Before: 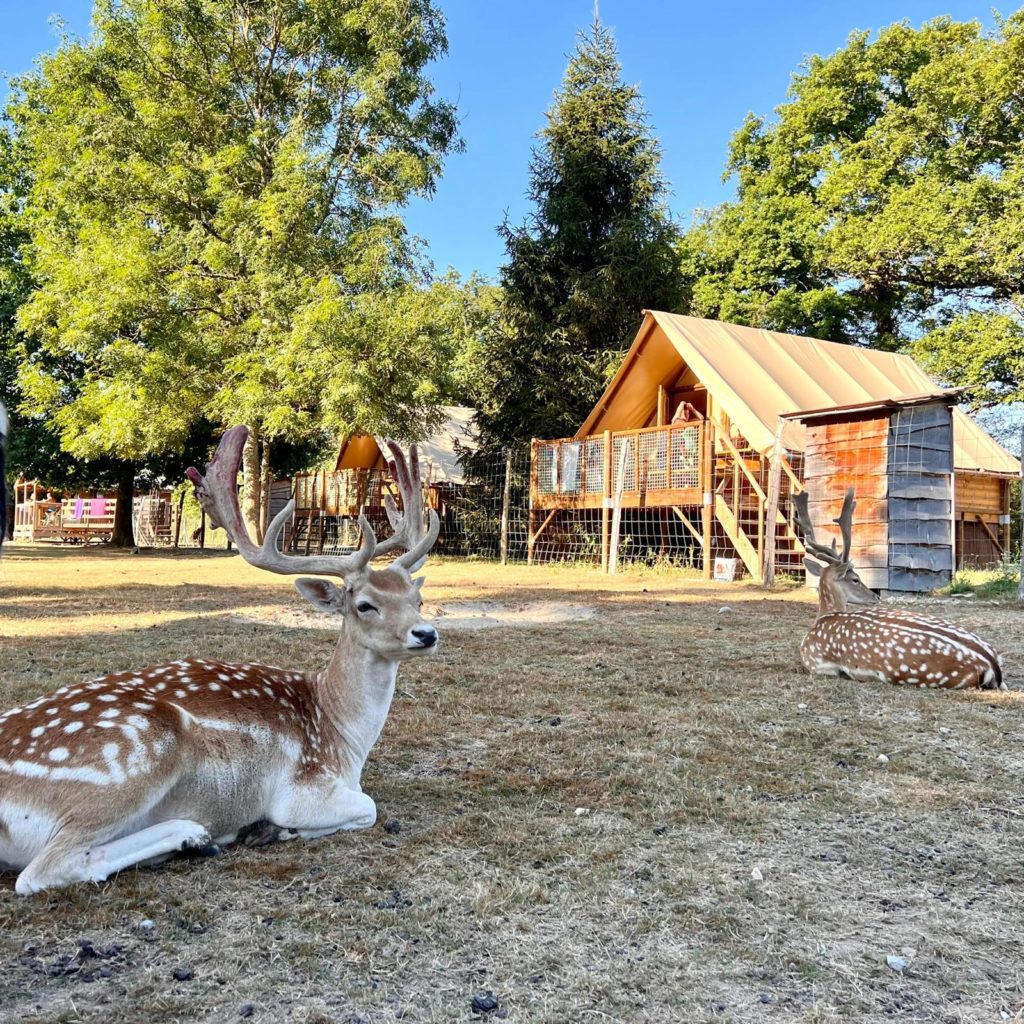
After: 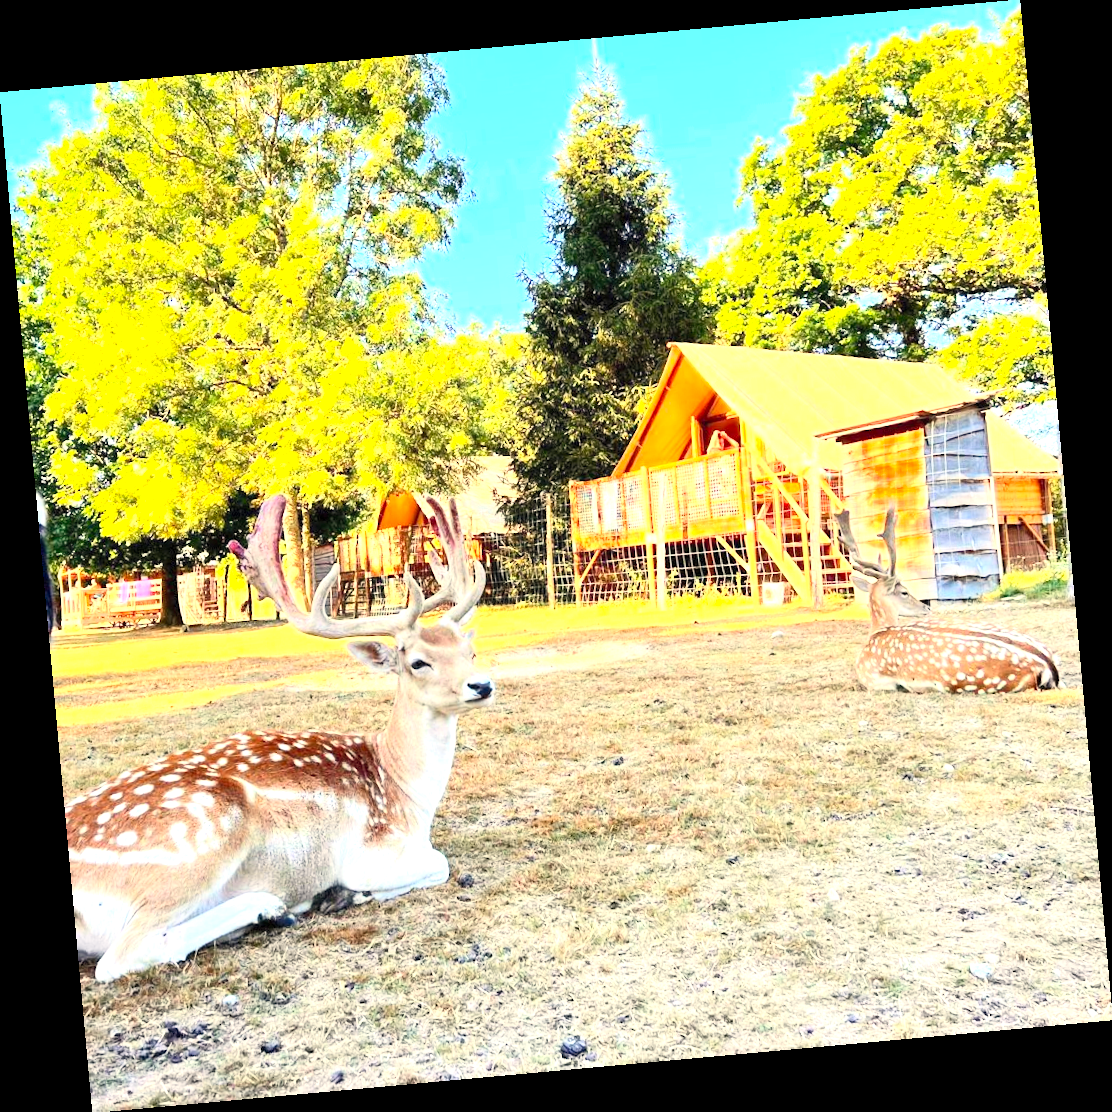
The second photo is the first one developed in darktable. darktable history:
white balance: red 1.045, blue 0.932
contrast brightness saturation: contrast 0.24, brightness 0.26, saturation 0.39
rotate and perspective: rotation -5.2°, automatic cropping off
exposure: exposure 1.25 EV, compensate exposure bias true, compensate highlight preservation false
